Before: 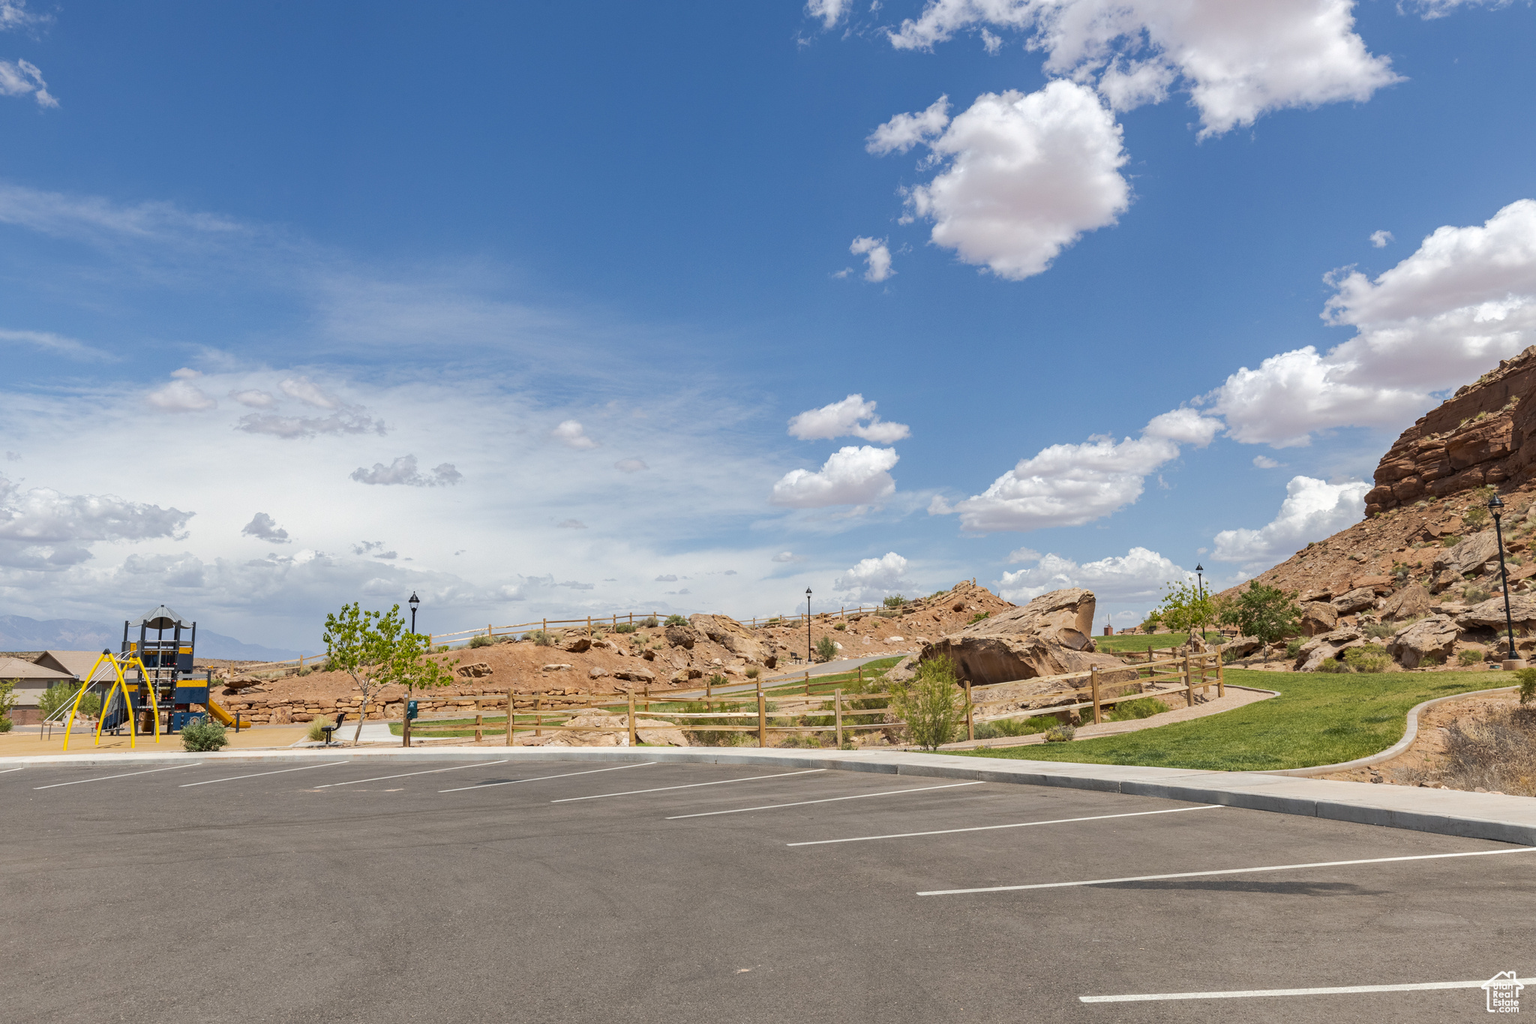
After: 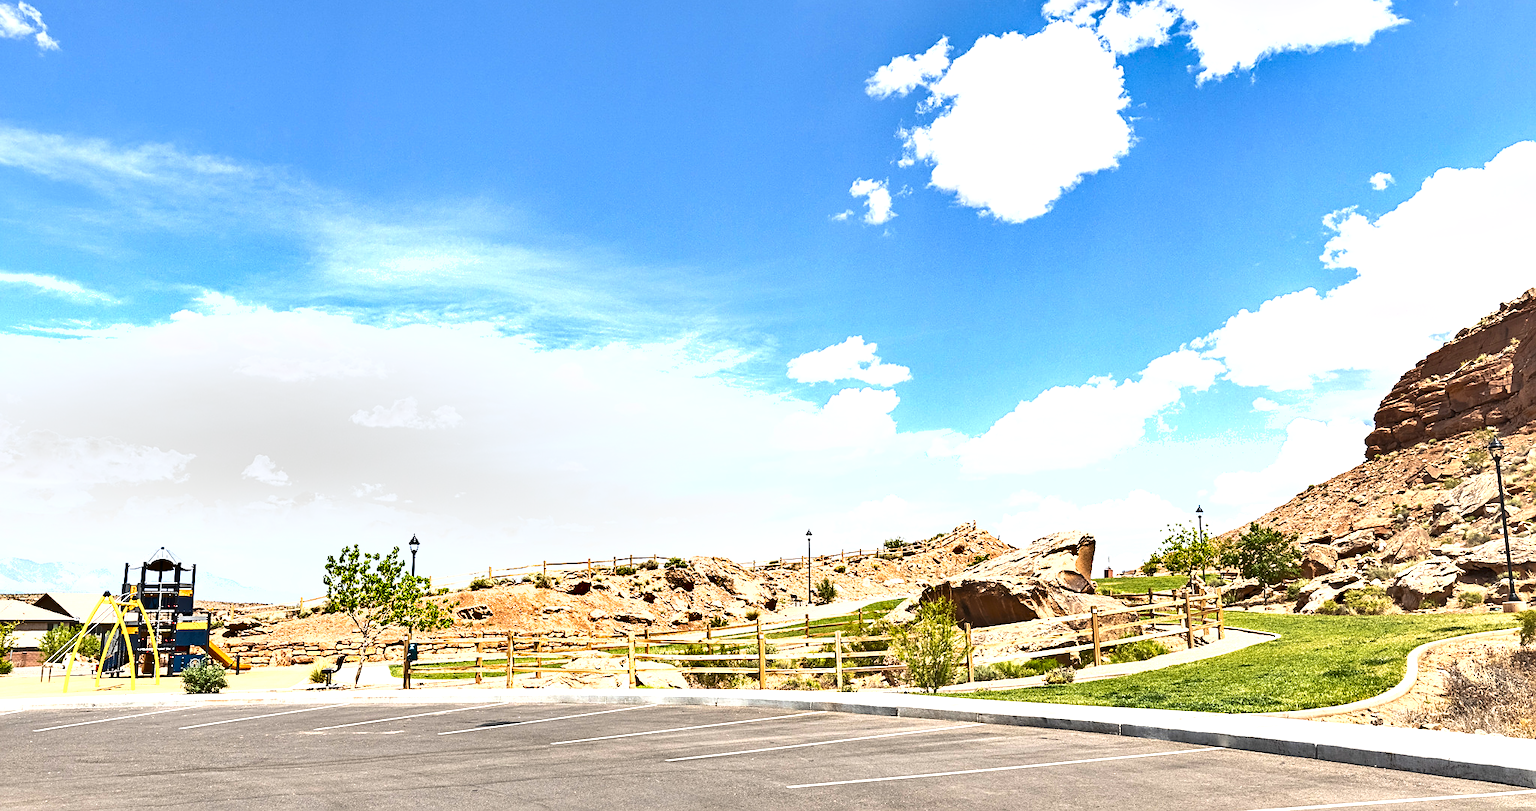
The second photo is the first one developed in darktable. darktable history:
crop and rotate: top 5.669%, bottom 15%
exposure: black level correction 0, exposure 1.496 EV, compensate highlight preservation false
sharpen: on, module defaults
shadows and highlights: shadows 33.02, highlights -47.5, compress 49.82%, soften with gaussian
